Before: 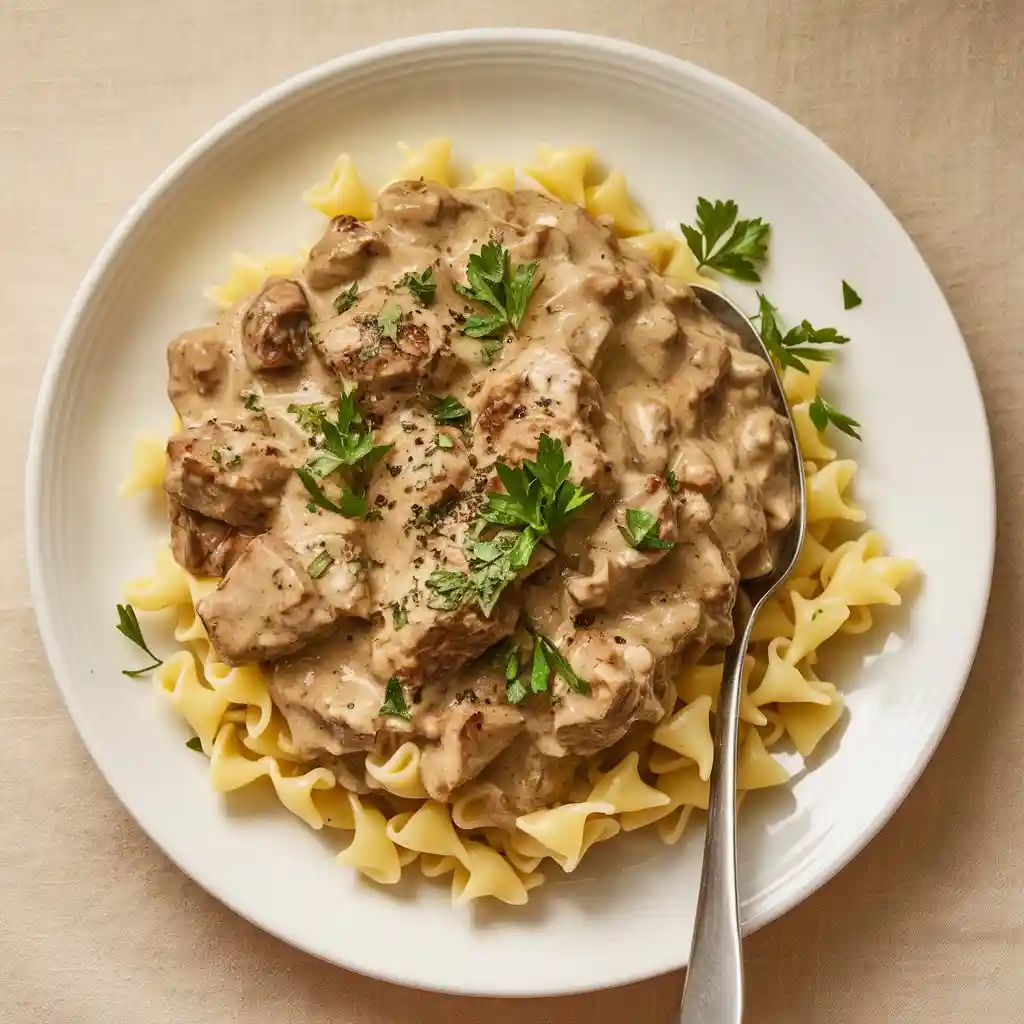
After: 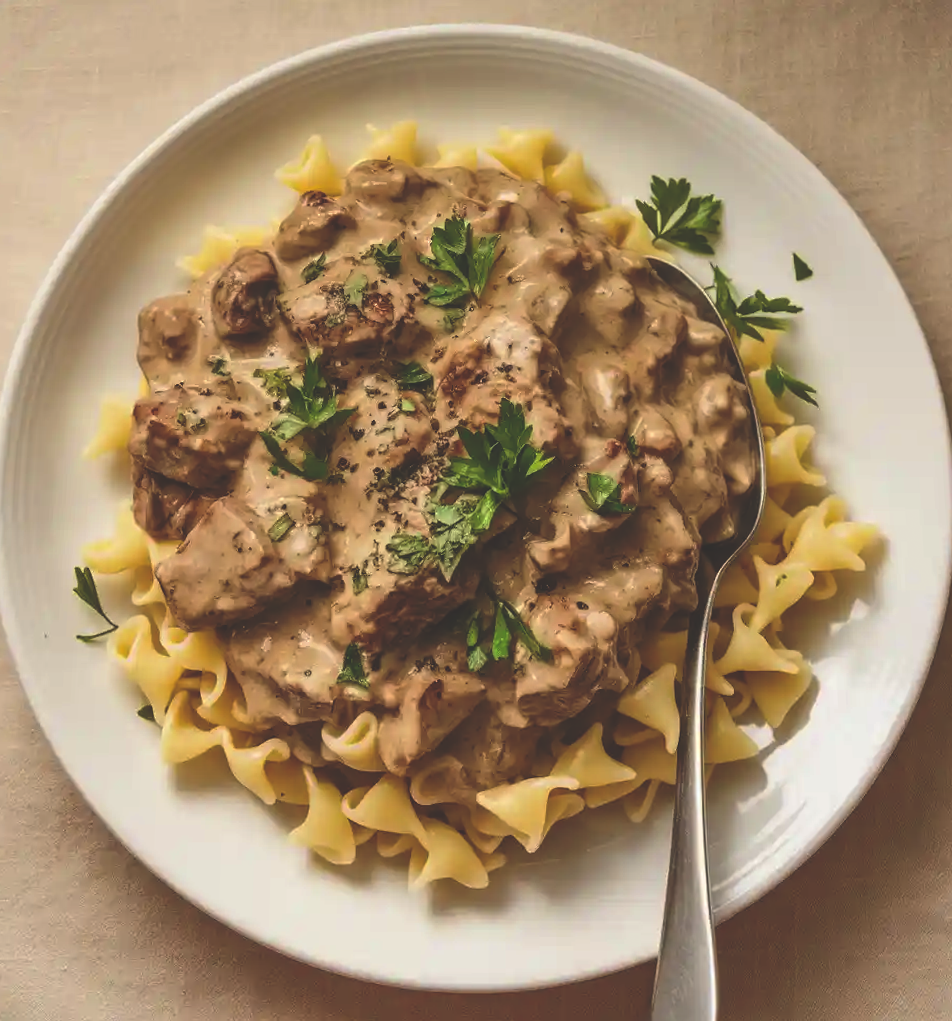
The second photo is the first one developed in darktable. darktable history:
rotate and perspective: rotation 0.215°, lens shift (vertical) -0.139, crop left 0.069, crop right 0.939, crop top 0.002, crop bottom 0.996
rgb curve: curves: ch0 [(0, 0.186) (0.314, 0.284) (0.775, 0.708) (1, 1)], compensate middle gray true, preserve colors none
color zones: curves: ch0 [(0.068, 0.464) (0.25, 0.5) (0.48, 0.508) (0.75, 0.536) (0.886, 0.476) (0.967, 0.456)]; ch1 [(0.066, 0.456) (0.25, 0.5) (0.616, 0.508) (0.746, 0.56) (0.934, 0.444)]
